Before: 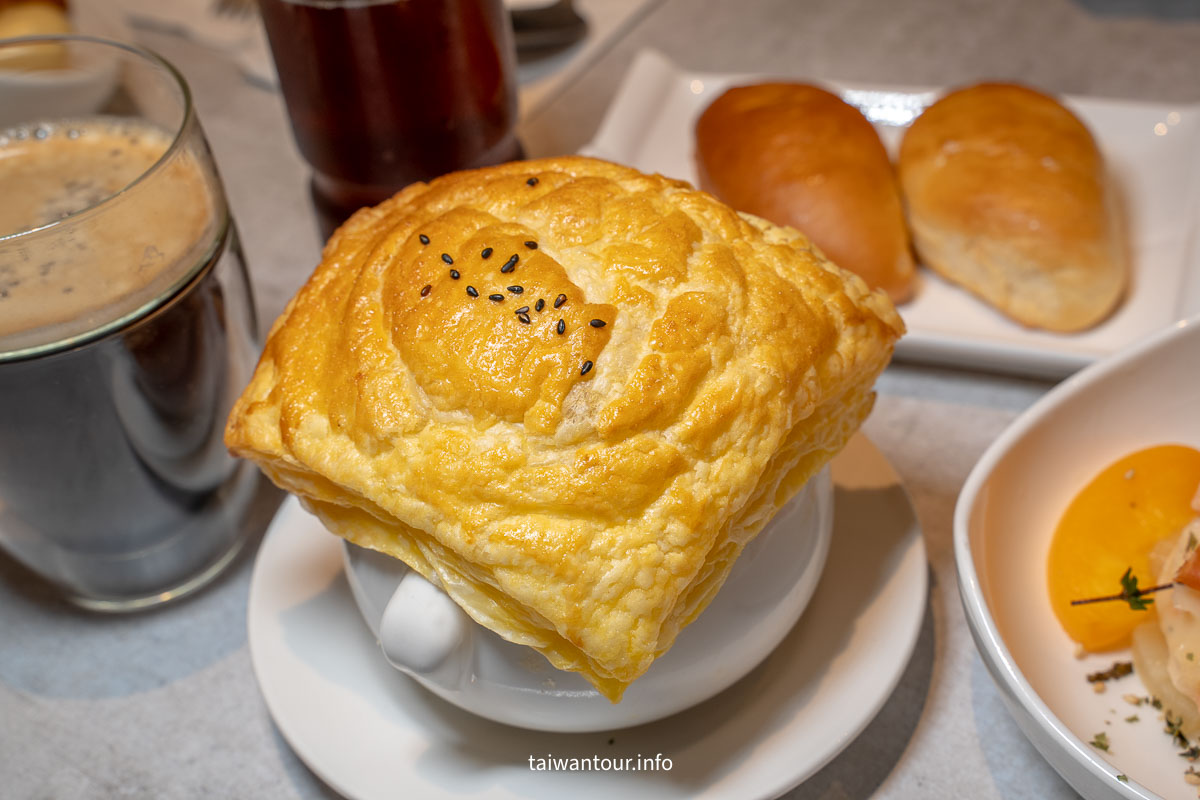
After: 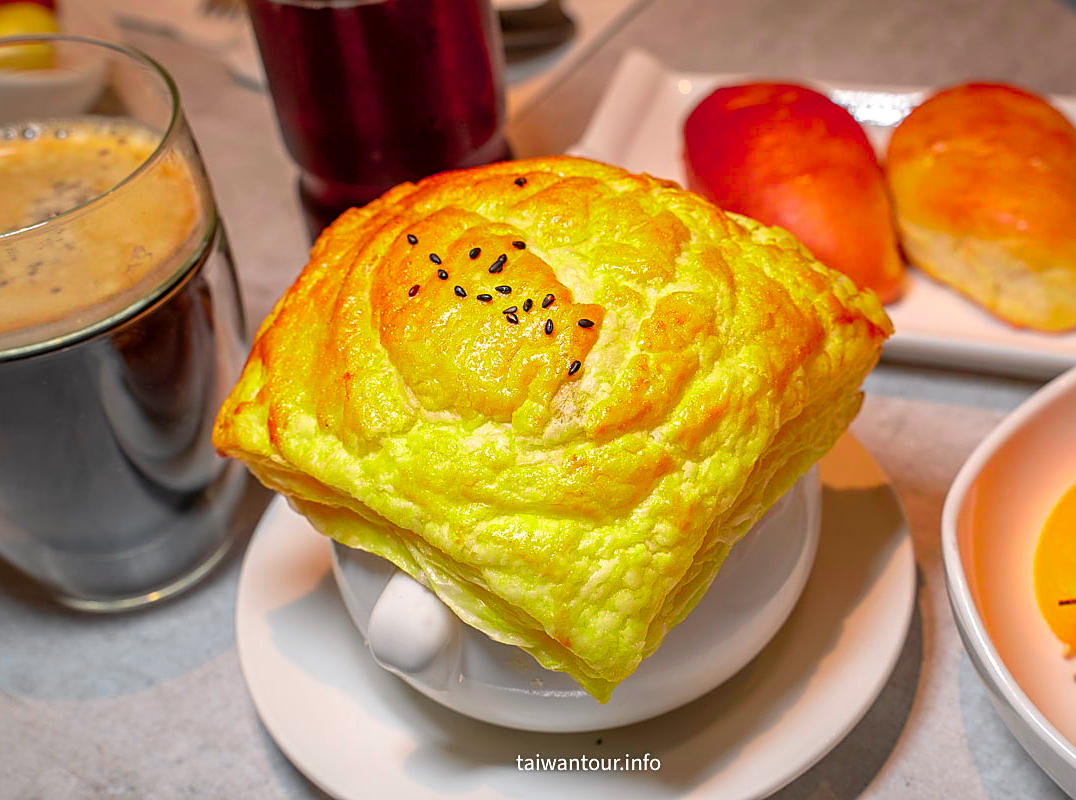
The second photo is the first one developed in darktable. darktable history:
sharpen: on, module defaults
color balance rgb: highlights gain › luminance 7.093%, highlights gain › chroma 0.885%, highlights gain › hue 47.56°, perceptual saturation grading › global saturation 25.169%
color zones: curves: ch0 [(0, 0.533) (0.126, 0.533) (0.234, 0.533) (0.368, 0.357) (0.5, 0.5) (0.625, 0.5) (0.74, 0.637) (0.875, 0.5)]; ch1 [(0.004, 0.708) (0.129, 0.662) (0.25, 0.5) (0.375, 0.331) (0.496, 0.396) (0.625, 0.649) (0.739, 0.26) (0.875, 0.5) (1, 0.478)]; ch2 [(0, 0.409) (0.132, 0.403) (0.236, 0.558) (0.379, 0.448) (0.5, 0.5) (0.625, 0.5) (0.691, 0.39) (0.875, 0.5)]
crop and rotate: left 1.078%, right 9.179%
